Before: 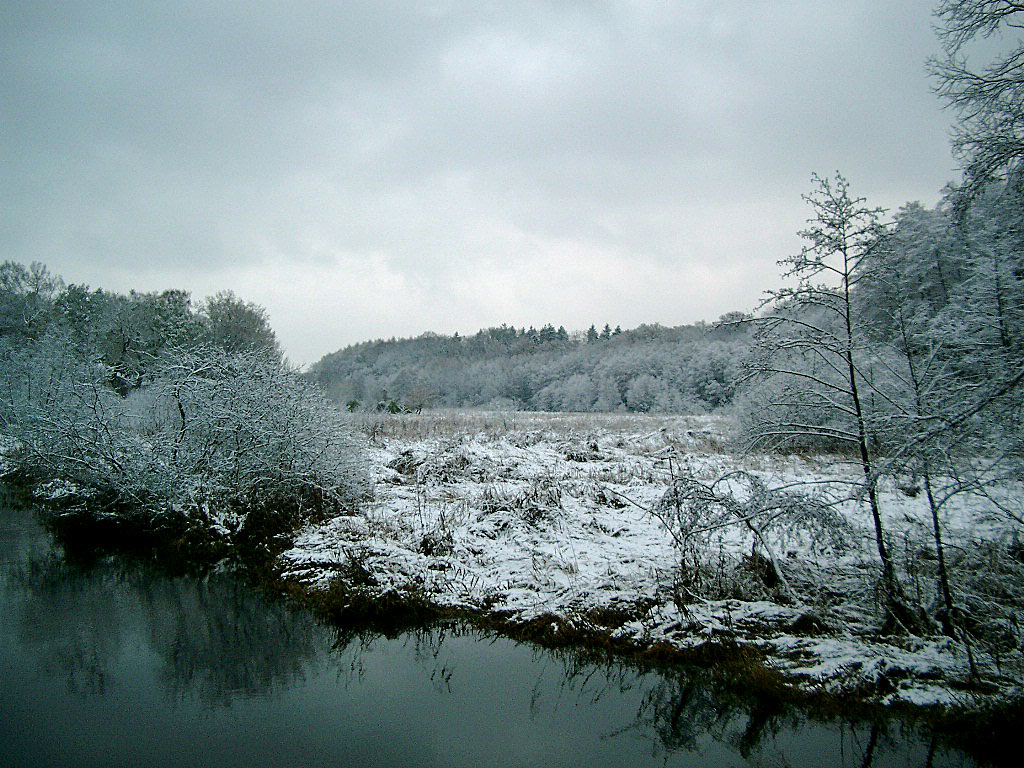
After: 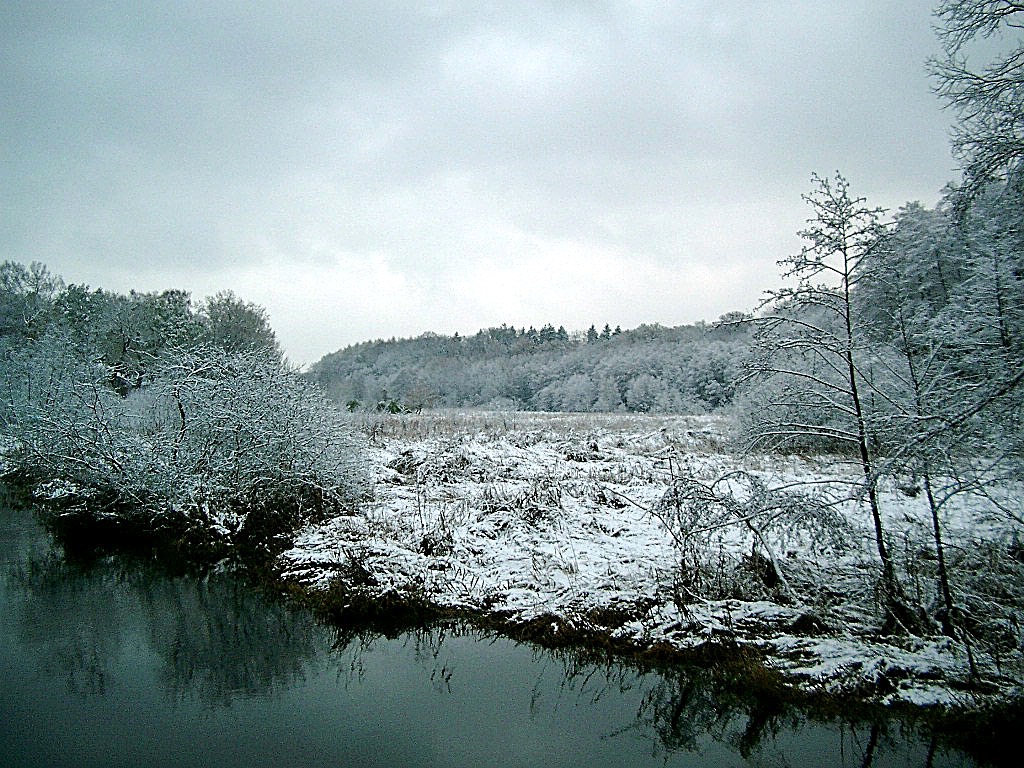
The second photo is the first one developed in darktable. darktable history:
exposure: exposure 0.207 EV, compensate highlight preservation false
sharpen: amount 0.478
